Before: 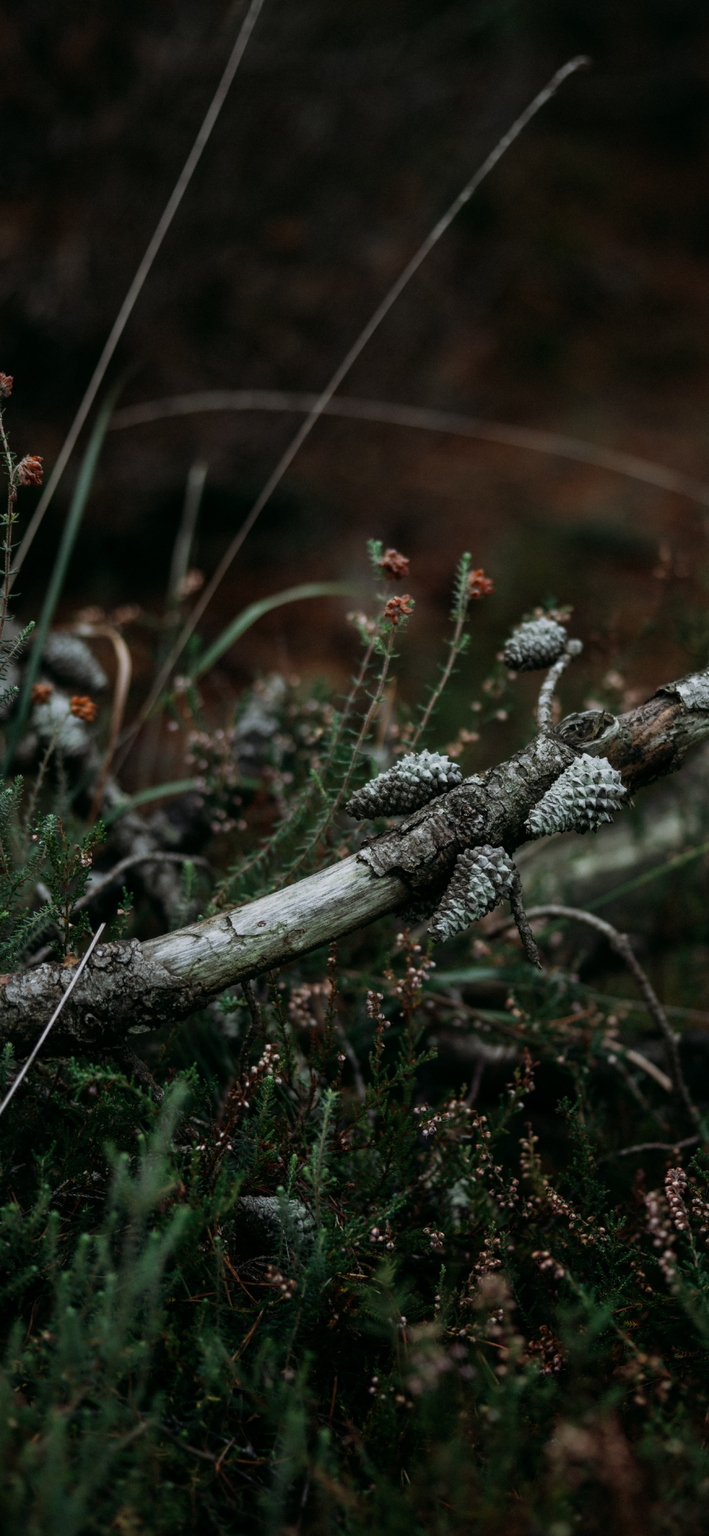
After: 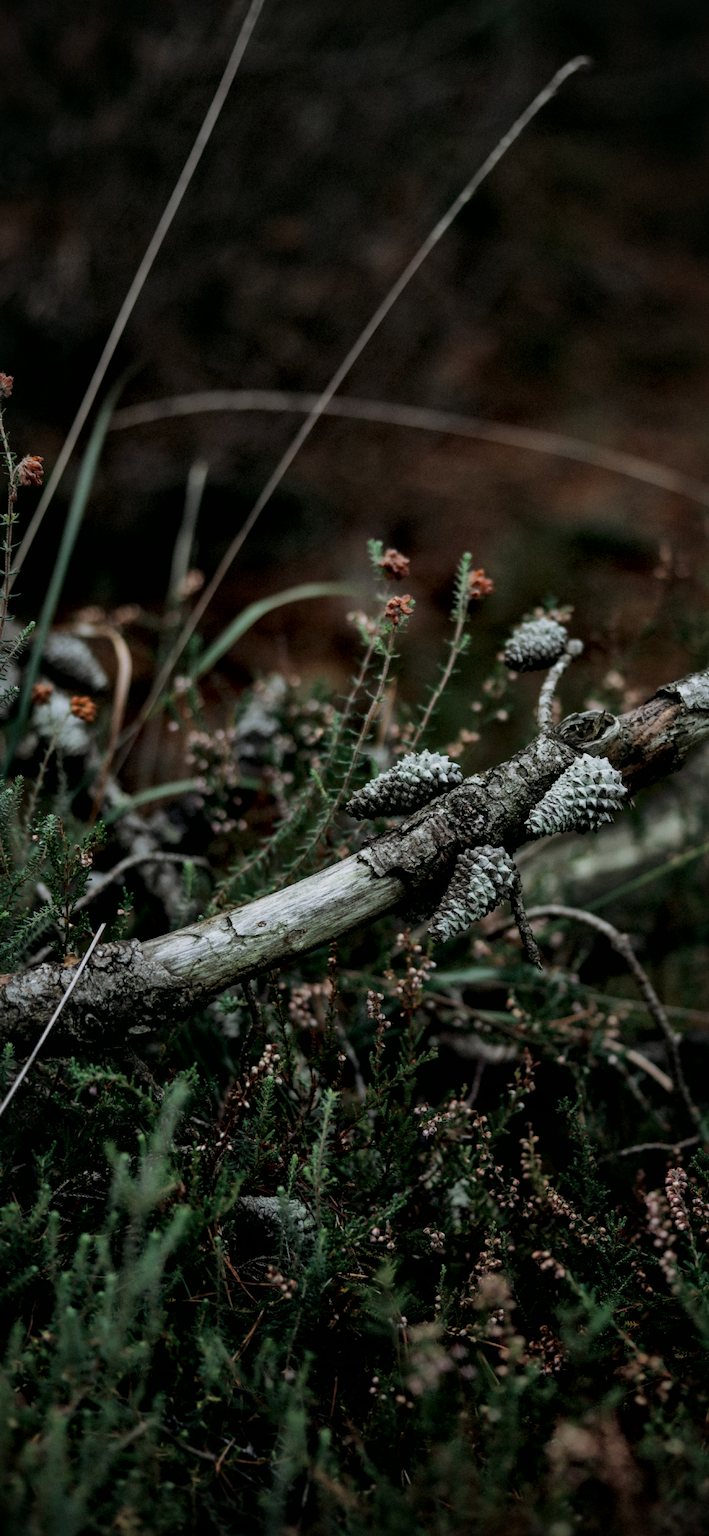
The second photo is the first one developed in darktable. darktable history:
local contrast: mode bilateral grid, contrast 20, coarseness 51, detail 171%, midtone range 0.2
vignetting: fall-off start 92.69%
